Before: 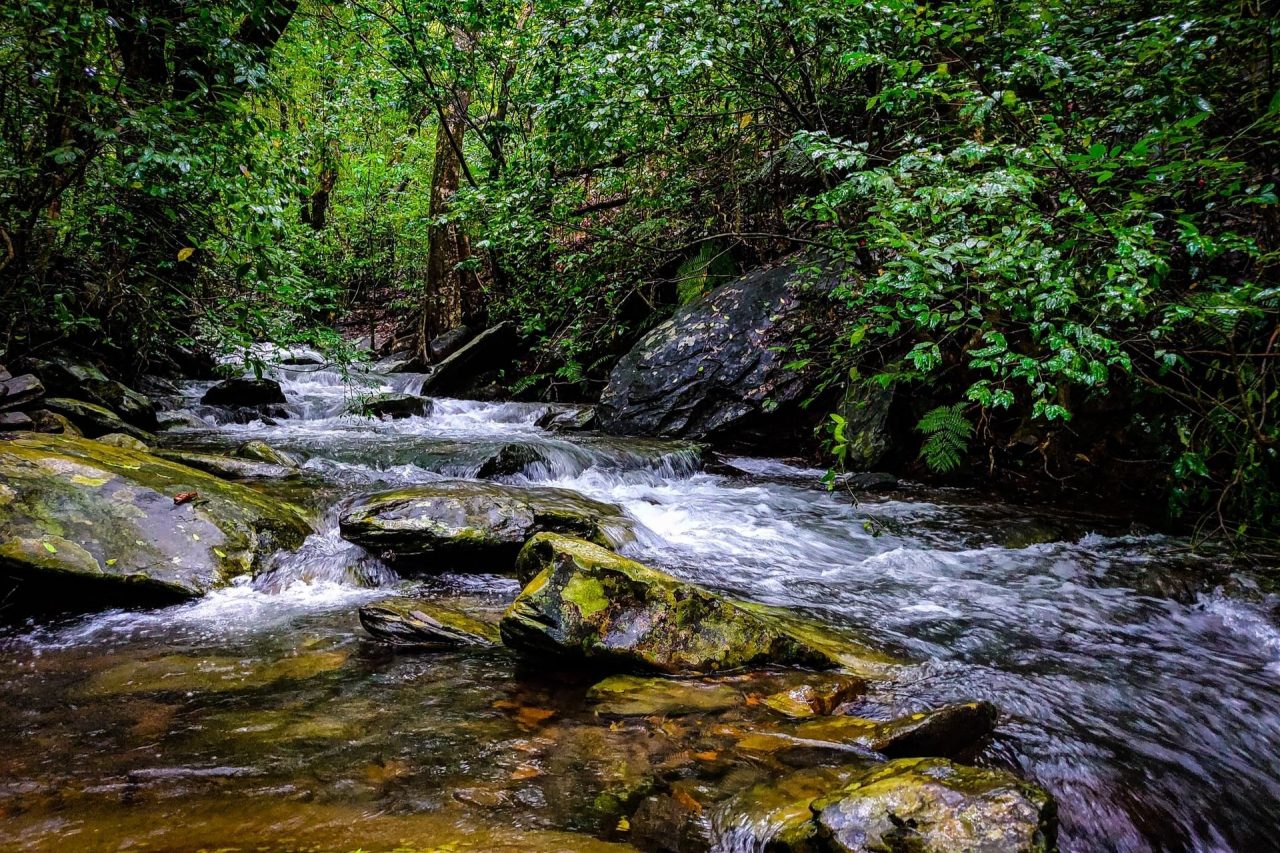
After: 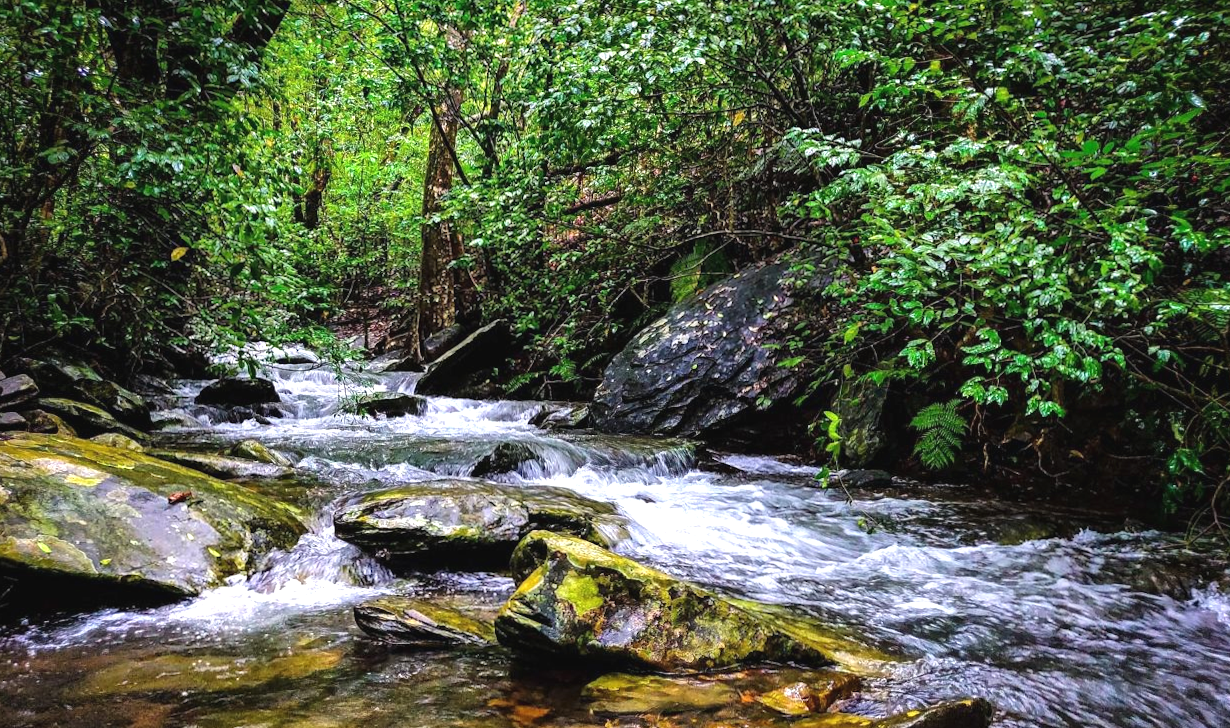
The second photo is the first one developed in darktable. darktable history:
crop and rotate: angle 0.2°, left 0.275%, right 3.127%, bottom 14.18%
exposure: black level correction -0.002, exposure 0.708 EV, compensate exposure bias true, compensate highlight preservation false
